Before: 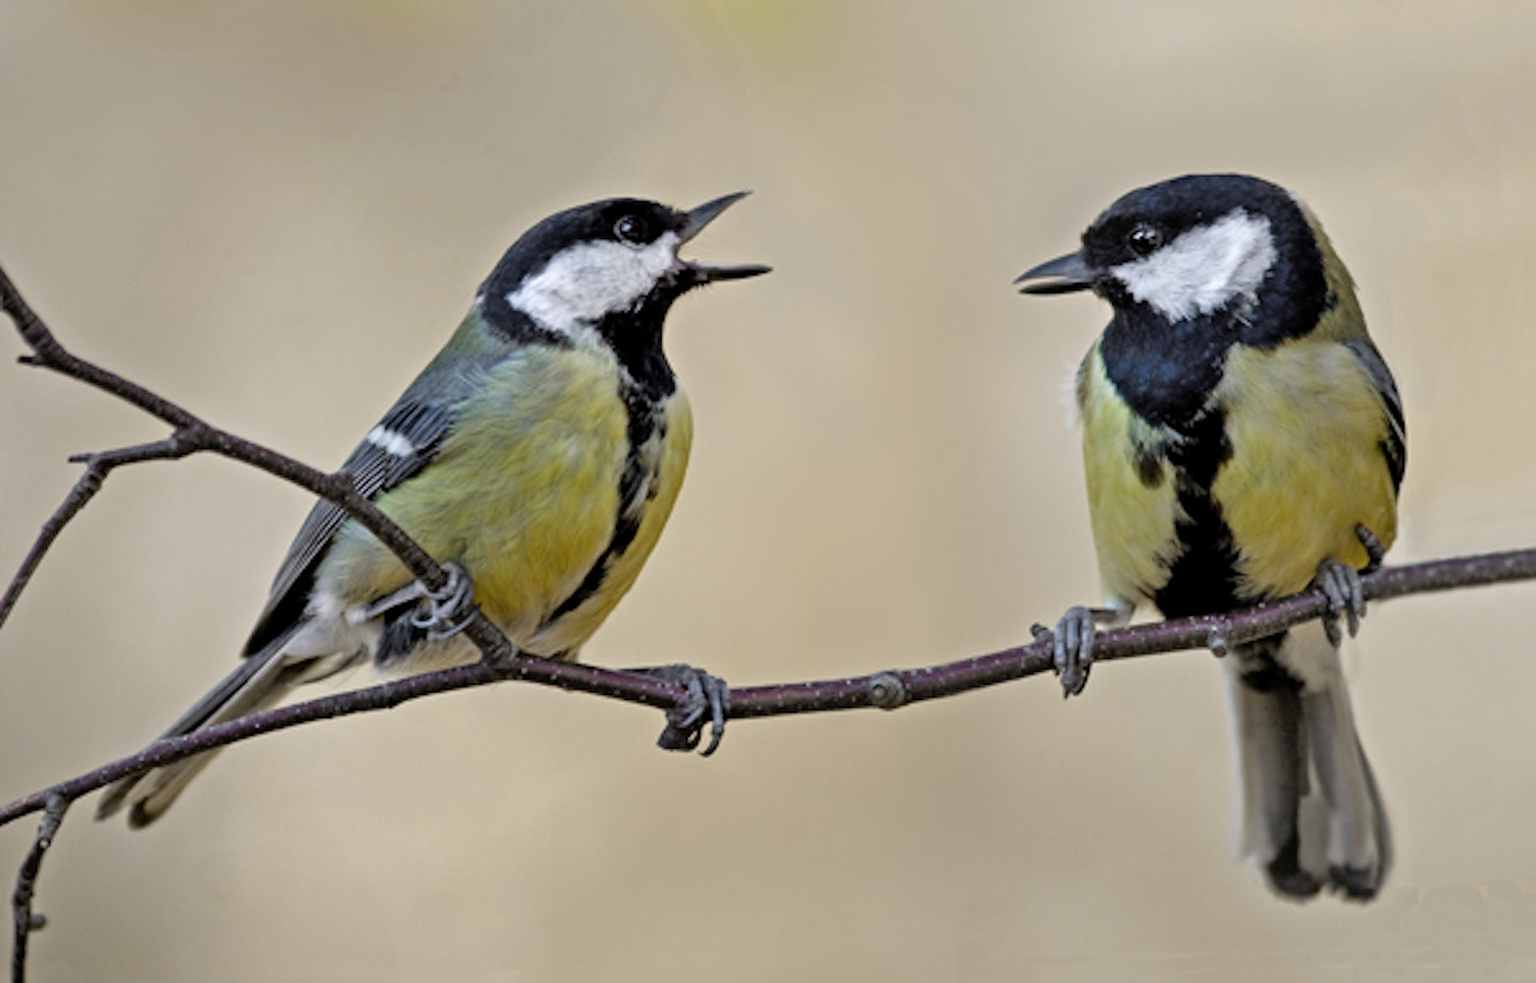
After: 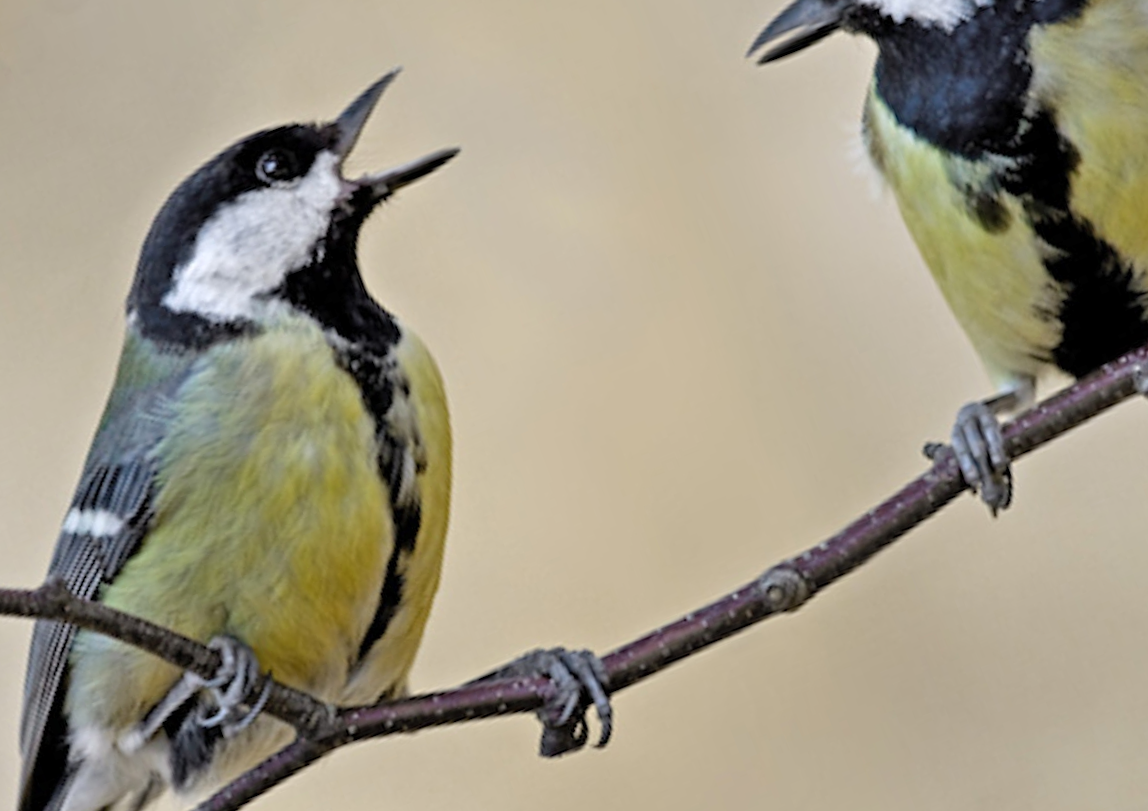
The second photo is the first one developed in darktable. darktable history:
crop and rotate: angle 21.21°, left 6.718%, right 3.711%, bottom 1.179%
contrast brightness saturation: contrast 0.052, brightness 0.055, saturation 0.014
